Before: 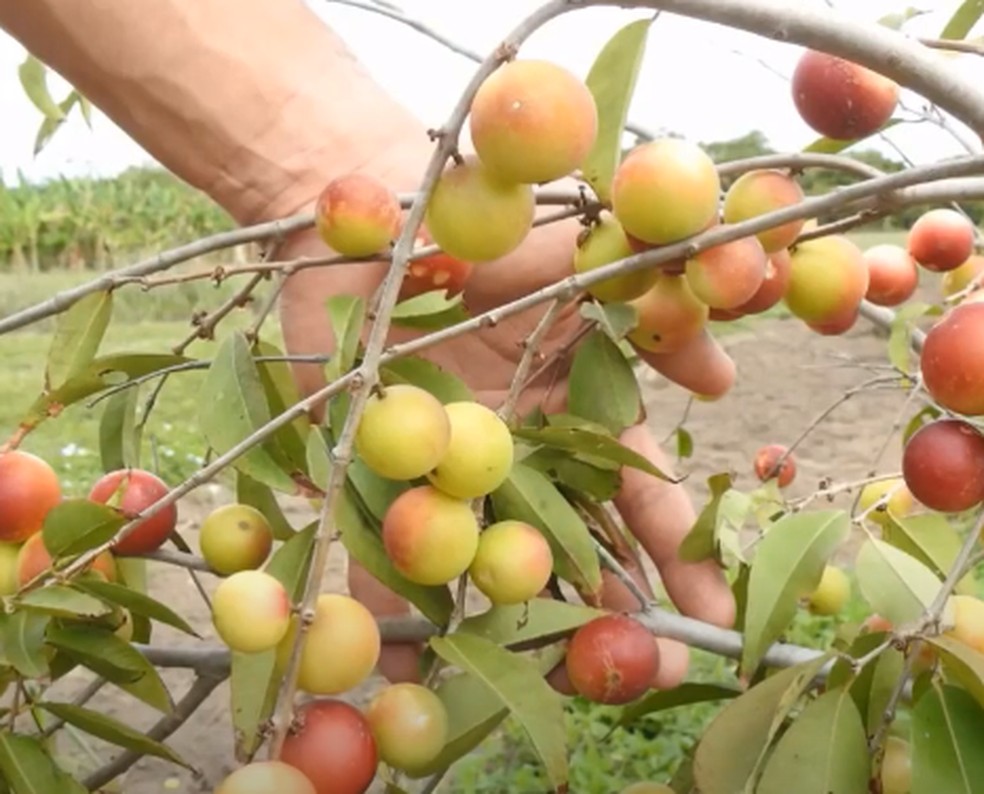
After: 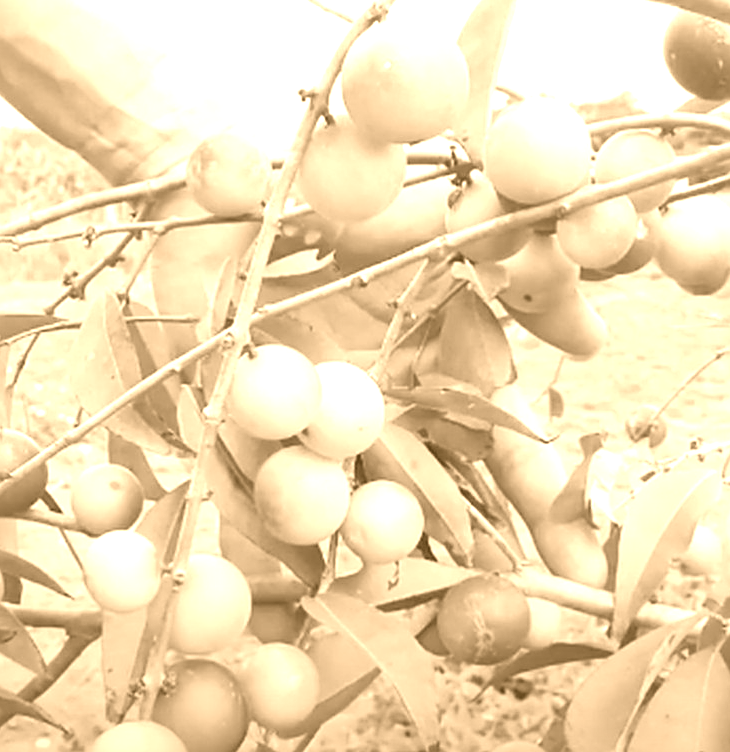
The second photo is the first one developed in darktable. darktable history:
shadows and highlights: shadows 37.27, highlights -28.18, soften with gaussian
color balance rgb: global offset › luminance -0.51%, perceptual saturation grading › global saturation 27.53%, perceptual saturation grading › highlights -25%, perceptual saturation grading › shadows 25%, perceptual brilliance grading › highlights 6.62%, perceptual brilliance grading › mid-tones 17.07%, perceptual brilliance grading › shadows -5.23%
sharpen: on, module defaults
crop and rotate: left 13.15%, top 5.251%, right 12.609%
colorize: hue 28.8°, source mix 100%
